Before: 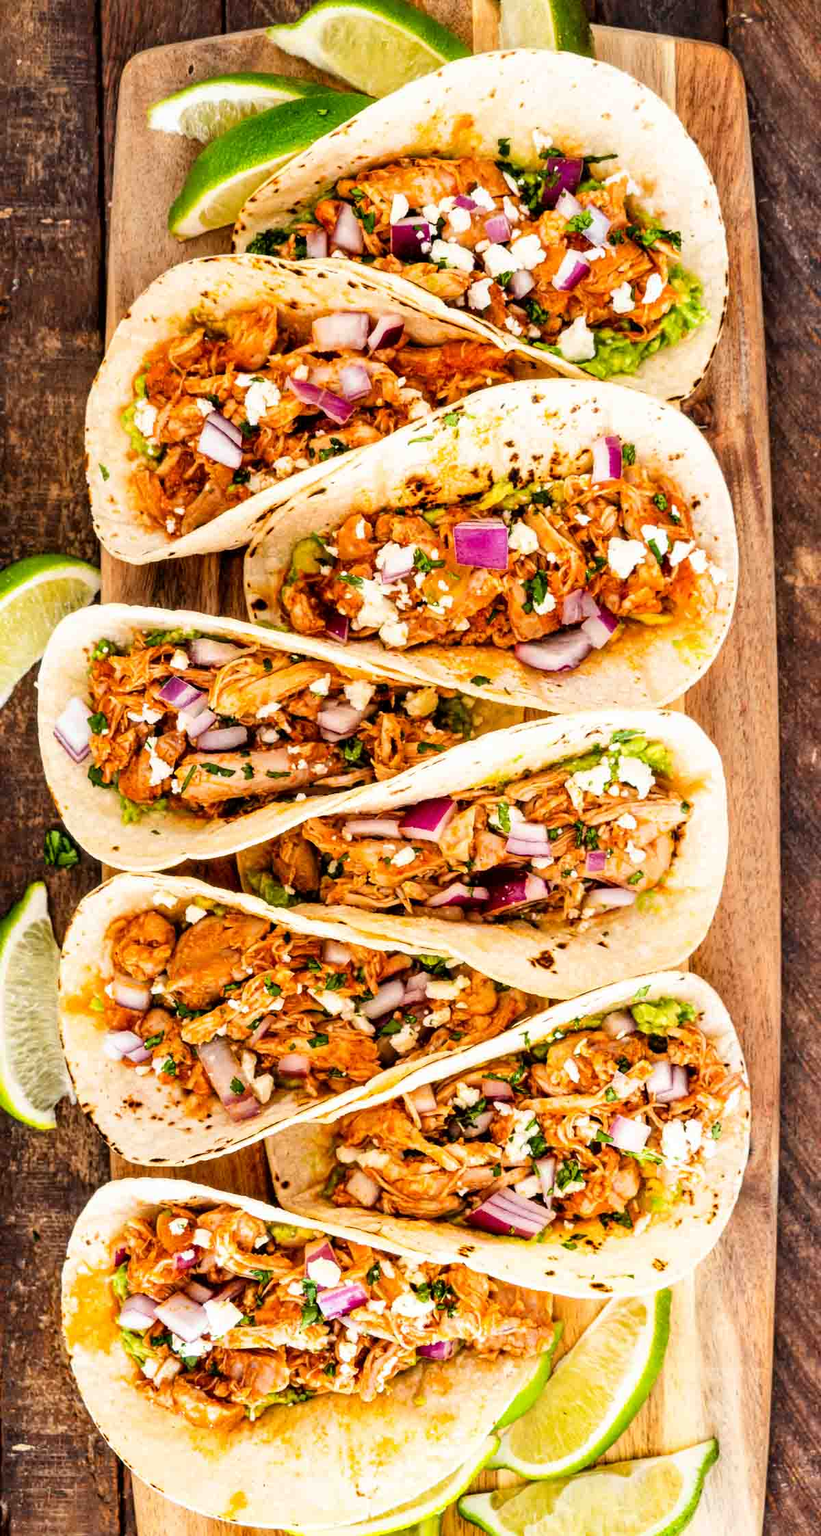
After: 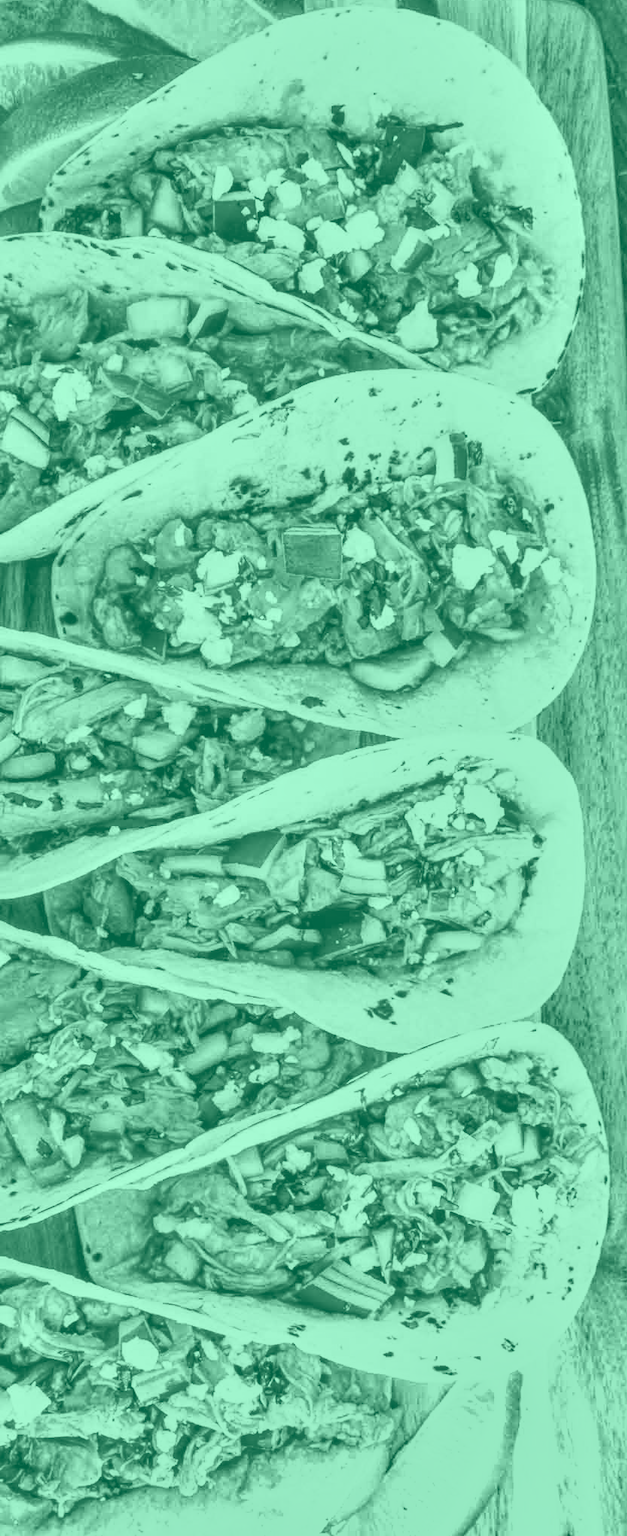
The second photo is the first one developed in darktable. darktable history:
contrast brightness saturation: saturation -1
crop and rotate: left 24.034%, top 2.838%, right 6.406%, bottom 6.299%
exposure: exposure 0.64 EV, compensate highlight preservation false
colorize: hue 147.6°, saturation 65%, lightness 21.64%
local contrast: on, module defaults
shadows and highlights: shadows 25, highlights -48, soften with gaussian
